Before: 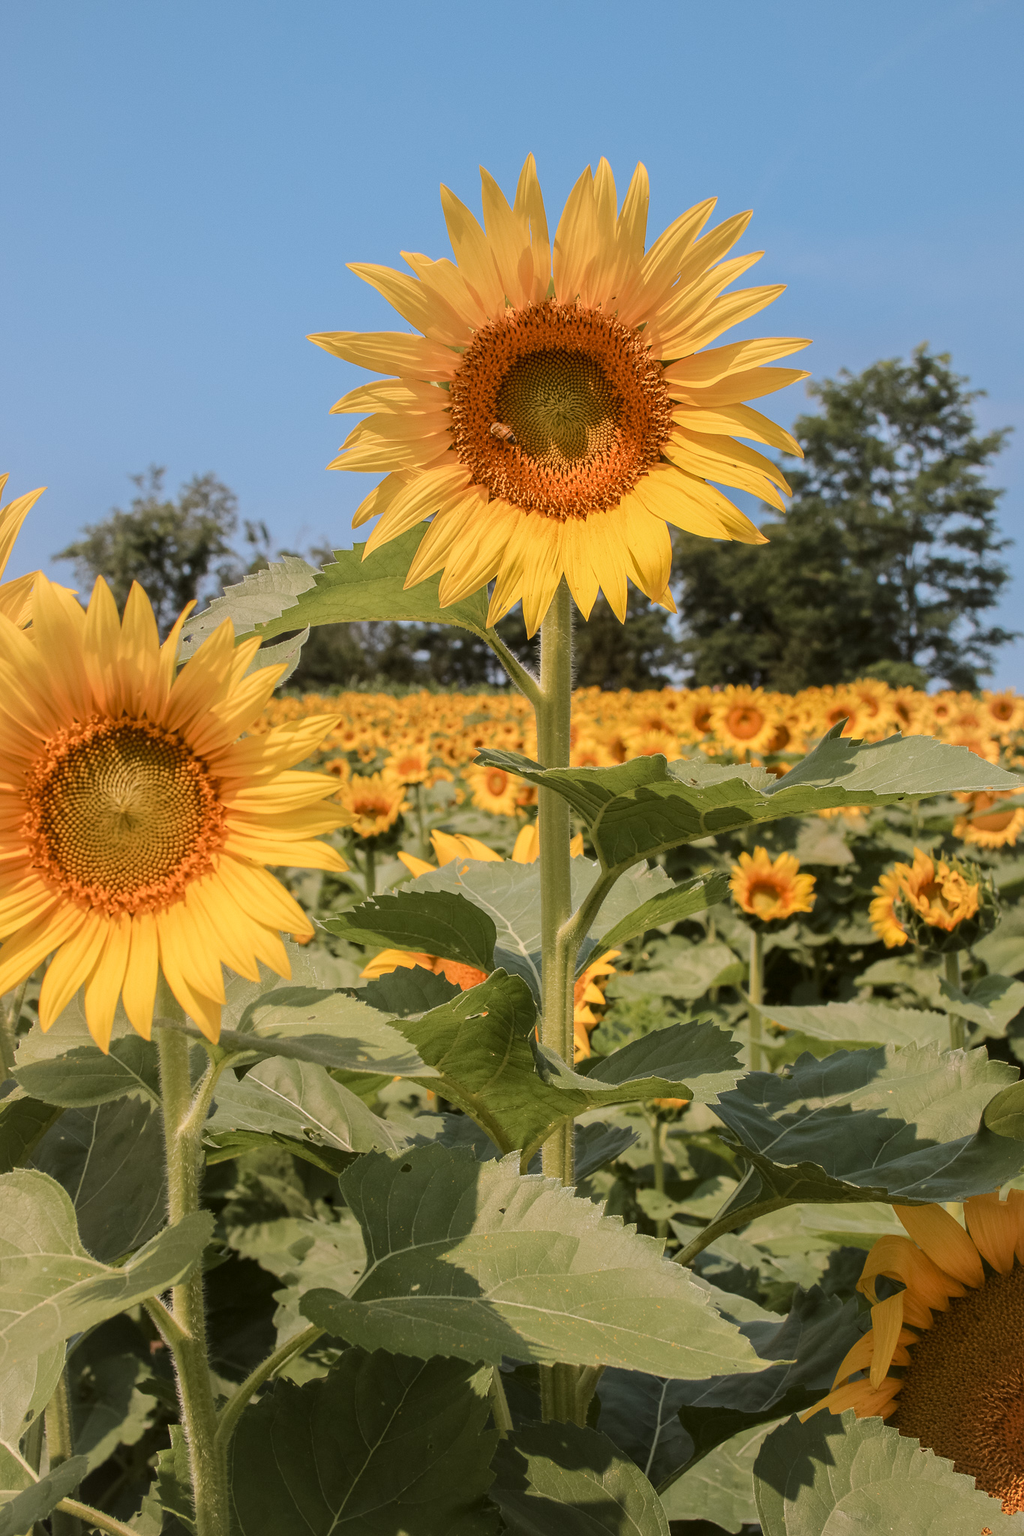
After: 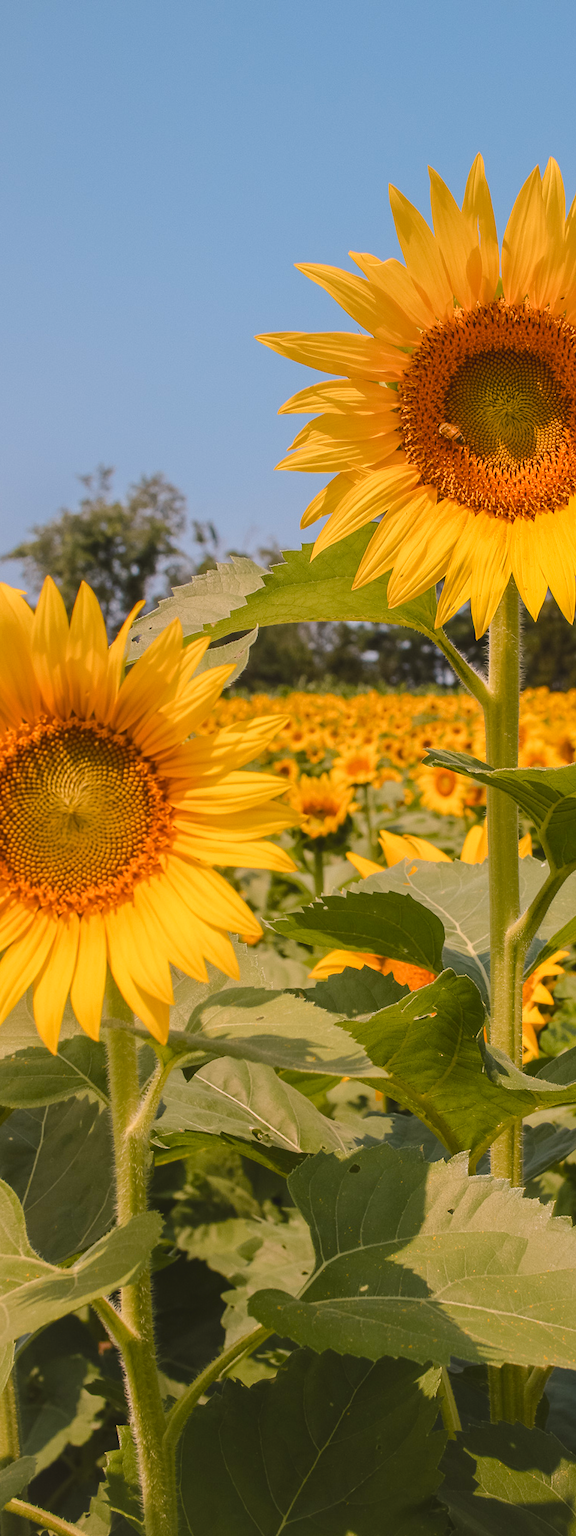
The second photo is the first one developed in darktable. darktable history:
color balance rgb: shadows lift › chroma 2%, shadows lift › hue 247.2°, power › chroma 0.3%, power › hue 25.2°, highlights gain › chroma 3%, highlights gain › hue 60°, global offset › luminance 0.75%, perceptual saturation grading › global saturation 20%, perceptual saturation grading › highlights -20%, perceptual saturation grading › shadows 30%, global vibrance 20%
crop: left 5.114%, right 38.589%
